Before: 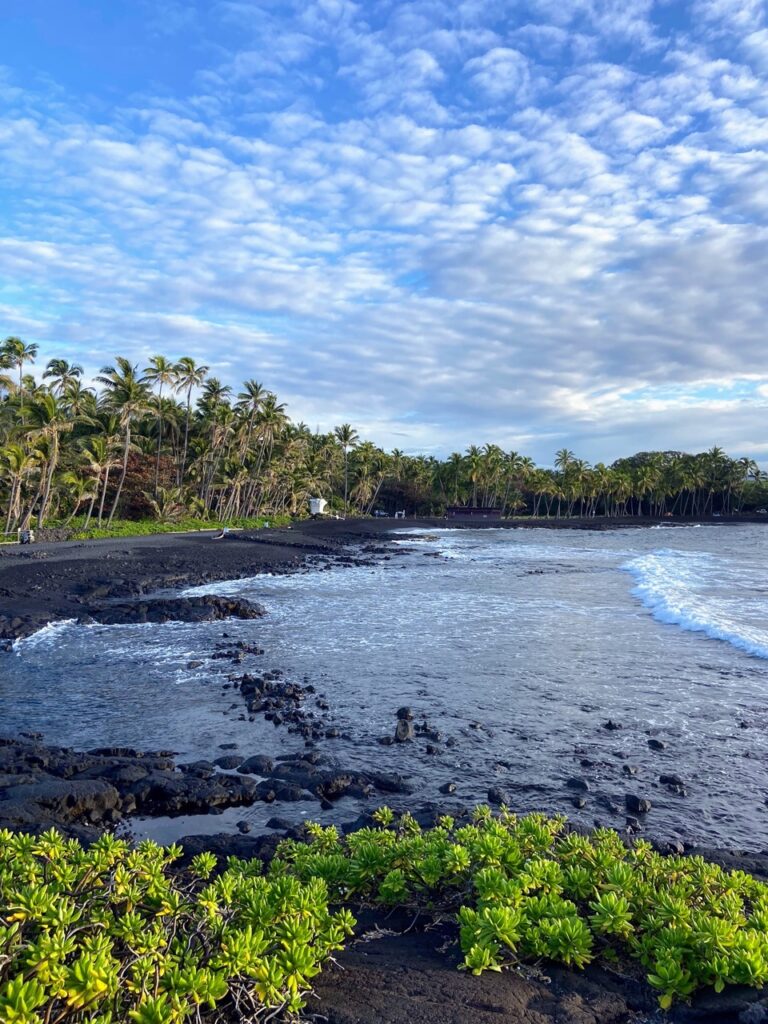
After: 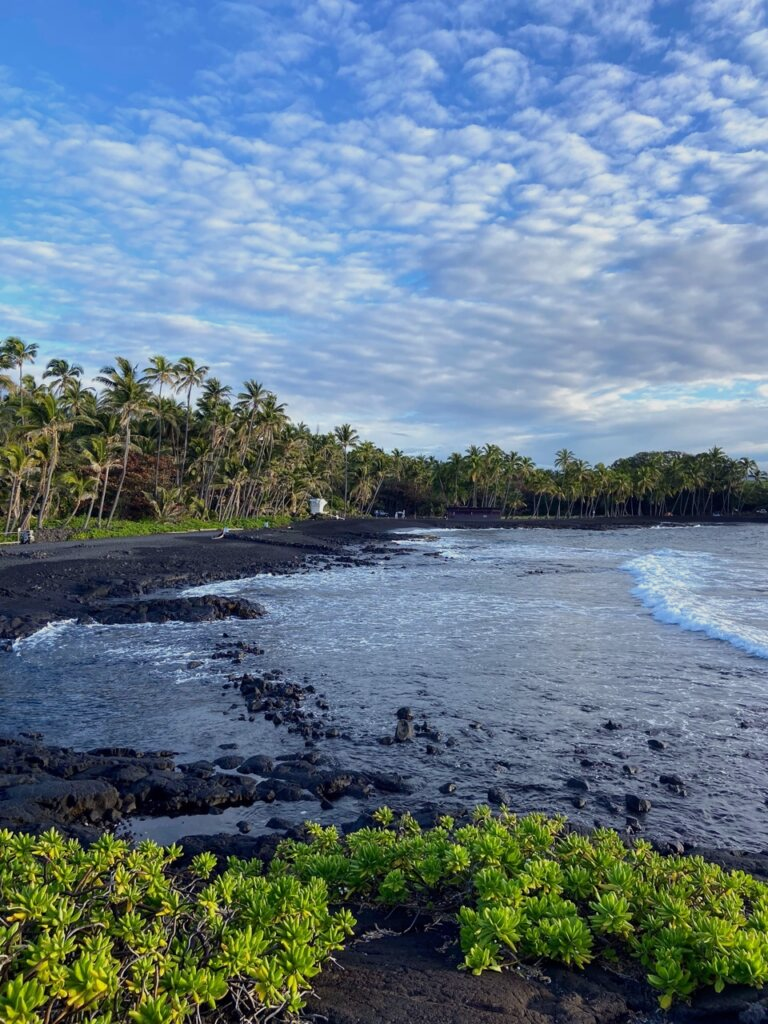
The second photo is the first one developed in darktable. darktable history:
exposure: exposure -0.36 EV, compensate highlight preservation false
tone equalizer: on, module defaults
